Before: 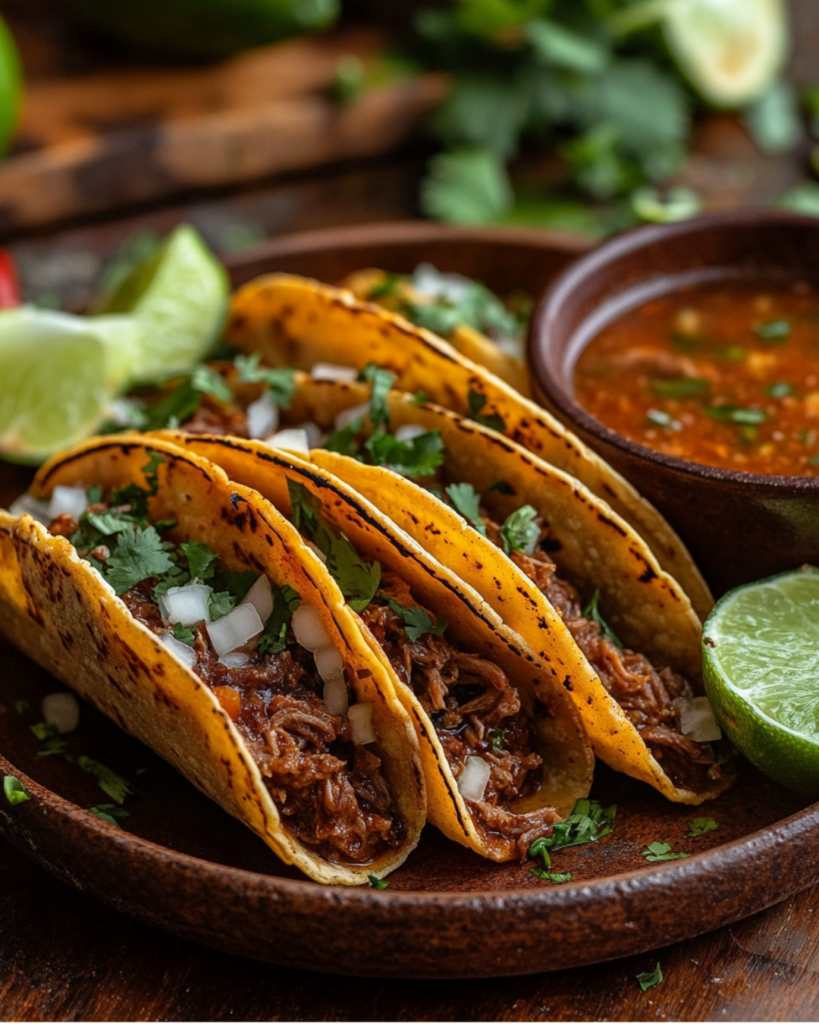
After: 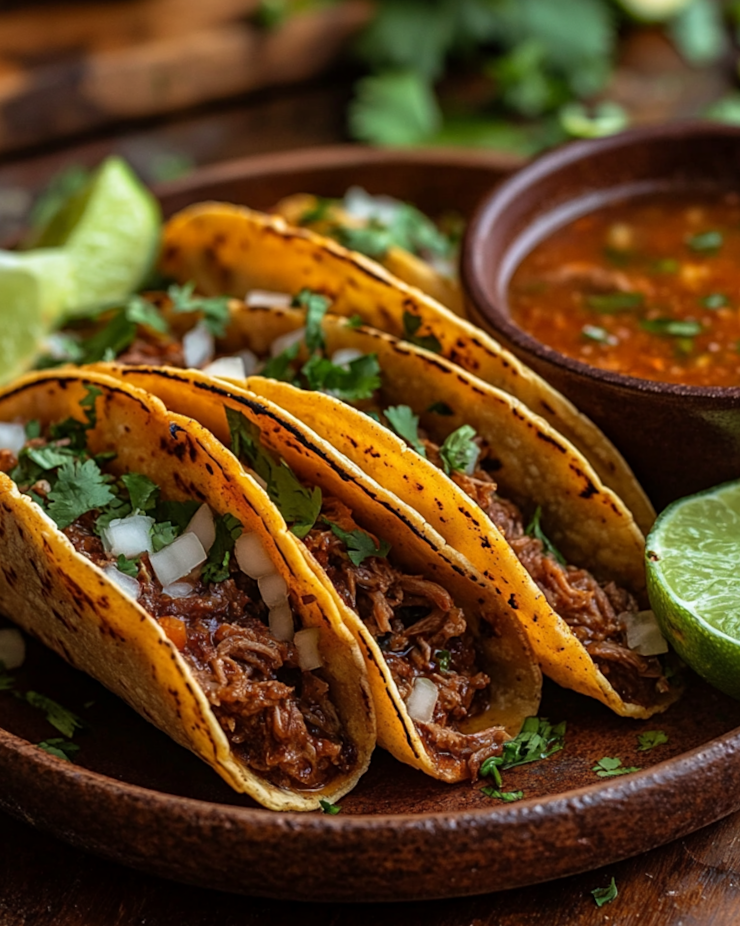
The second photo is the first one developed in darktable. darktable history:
sharpen: amount 0.201
crop and rotate: angle 1.99°, left 5.653%, top 5.68%
velvia: on, module defaults
